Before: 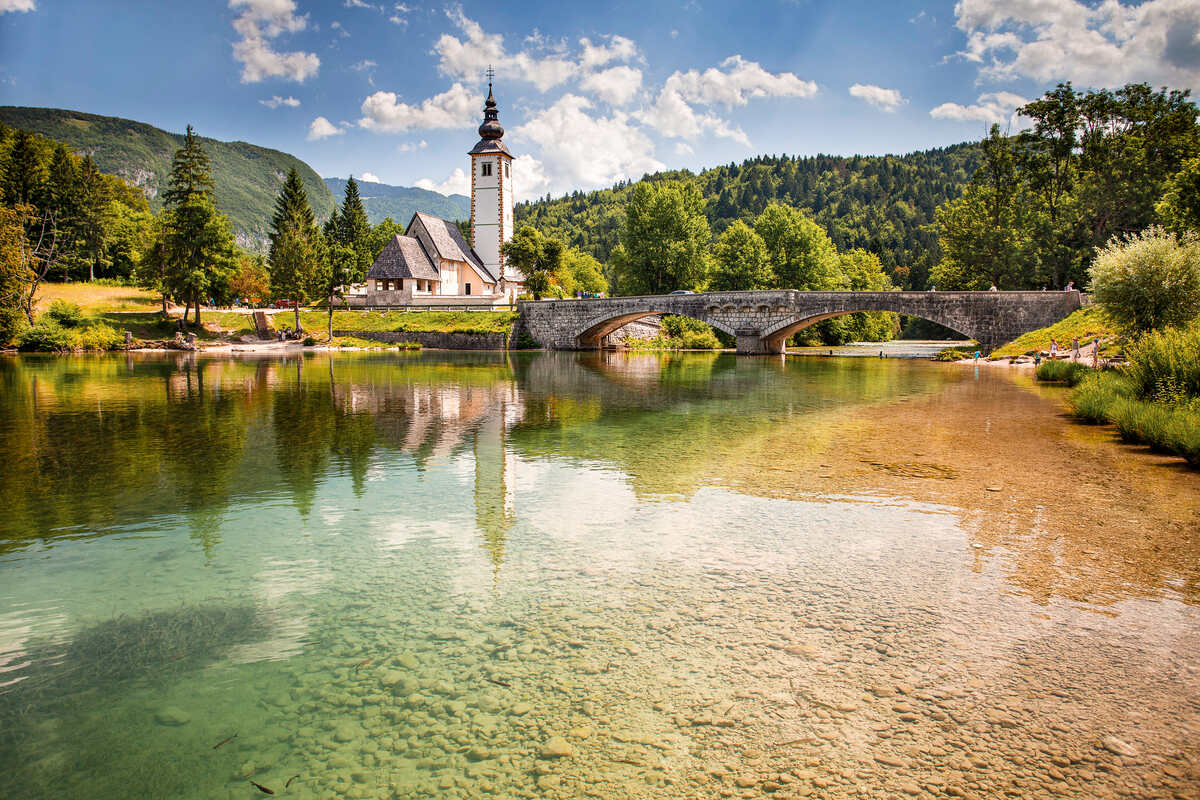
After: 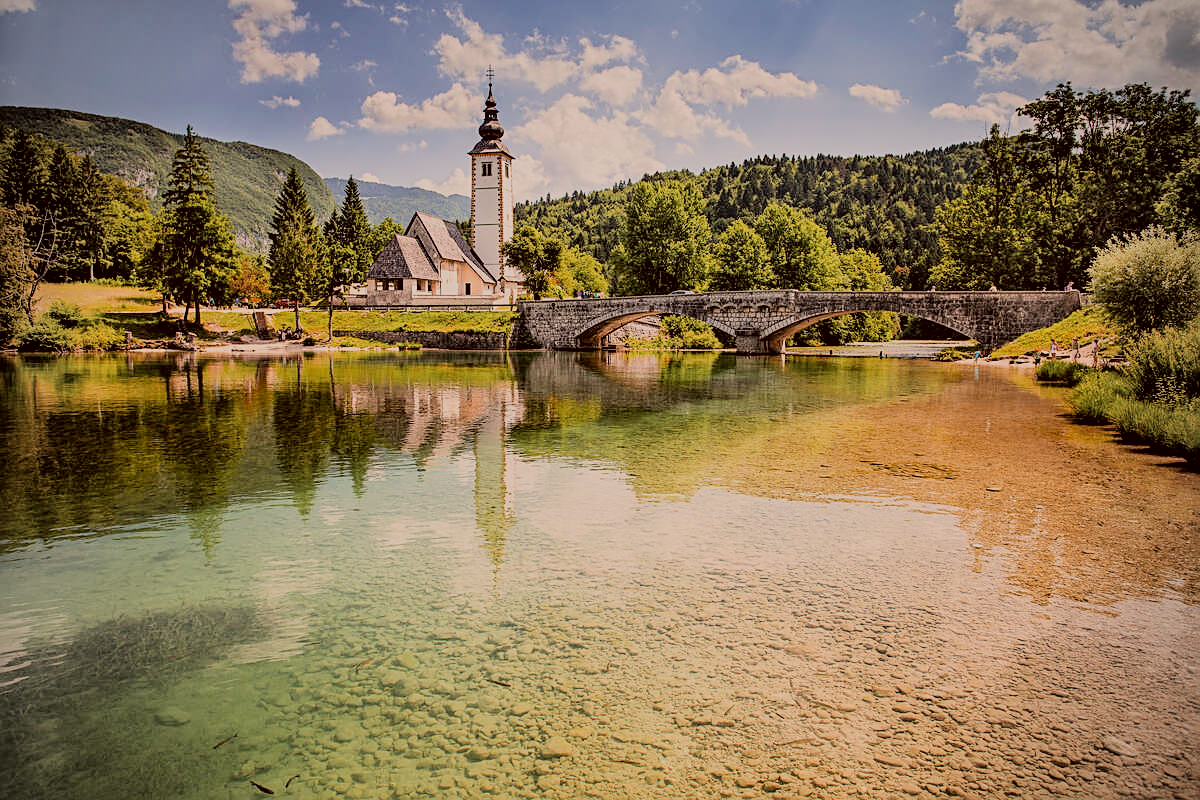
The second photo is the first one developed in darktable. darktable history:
filmic rgb: black relative exposure -6.15 EV, white relative exposure 6.96 EV, hardness 2.23, color science v6 (2022)
vignetting: fall-off radius 60.92%
color correction: highlights a* 6.27, highlights b* 8.19, shadows a* 5.94, shadows b* 7.23, saturation 0.9
sharpen: on, module defaults
